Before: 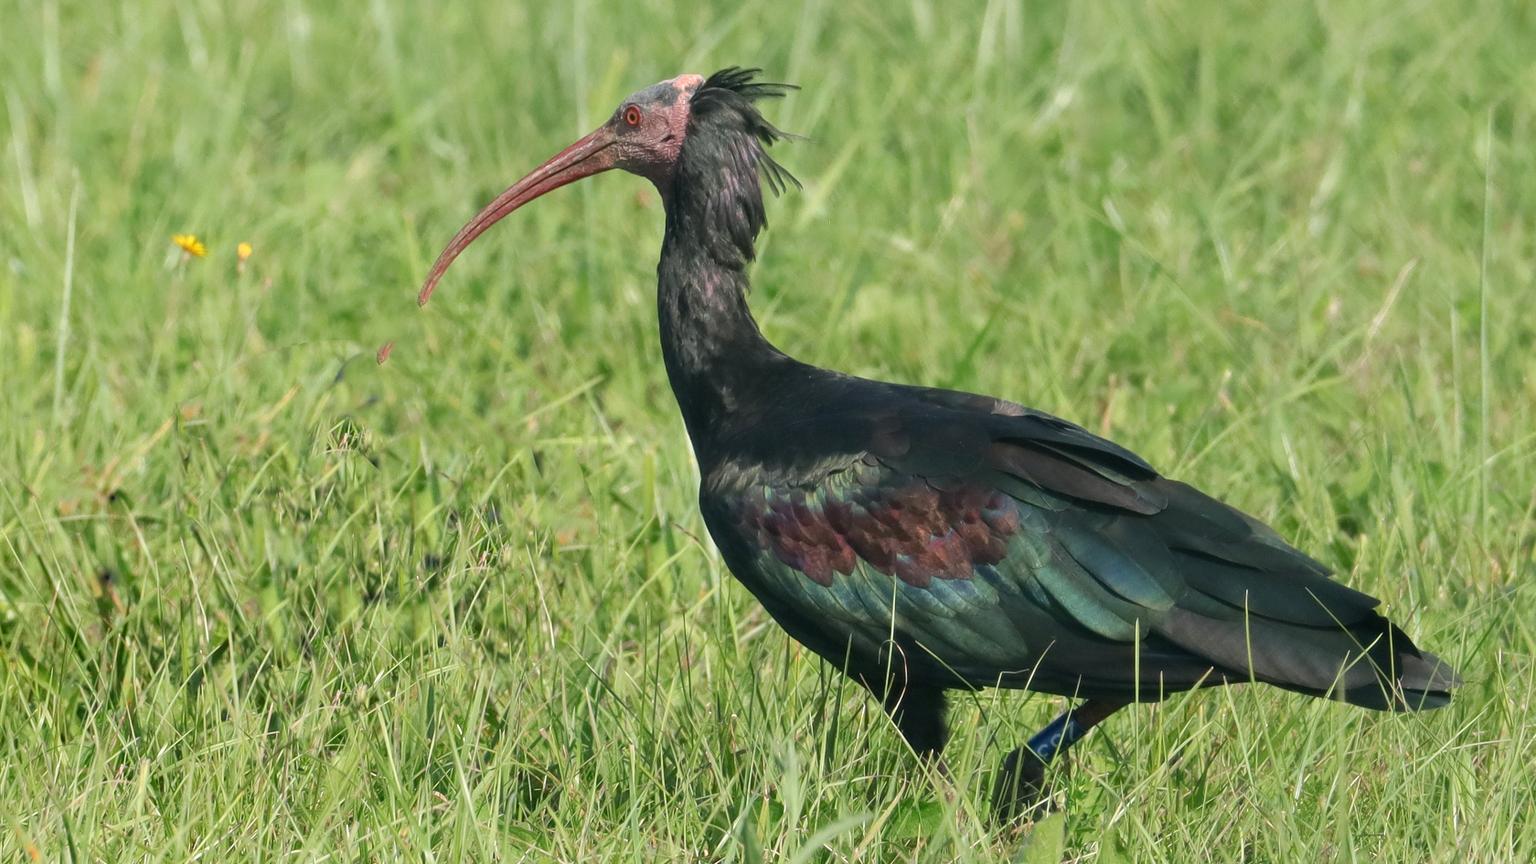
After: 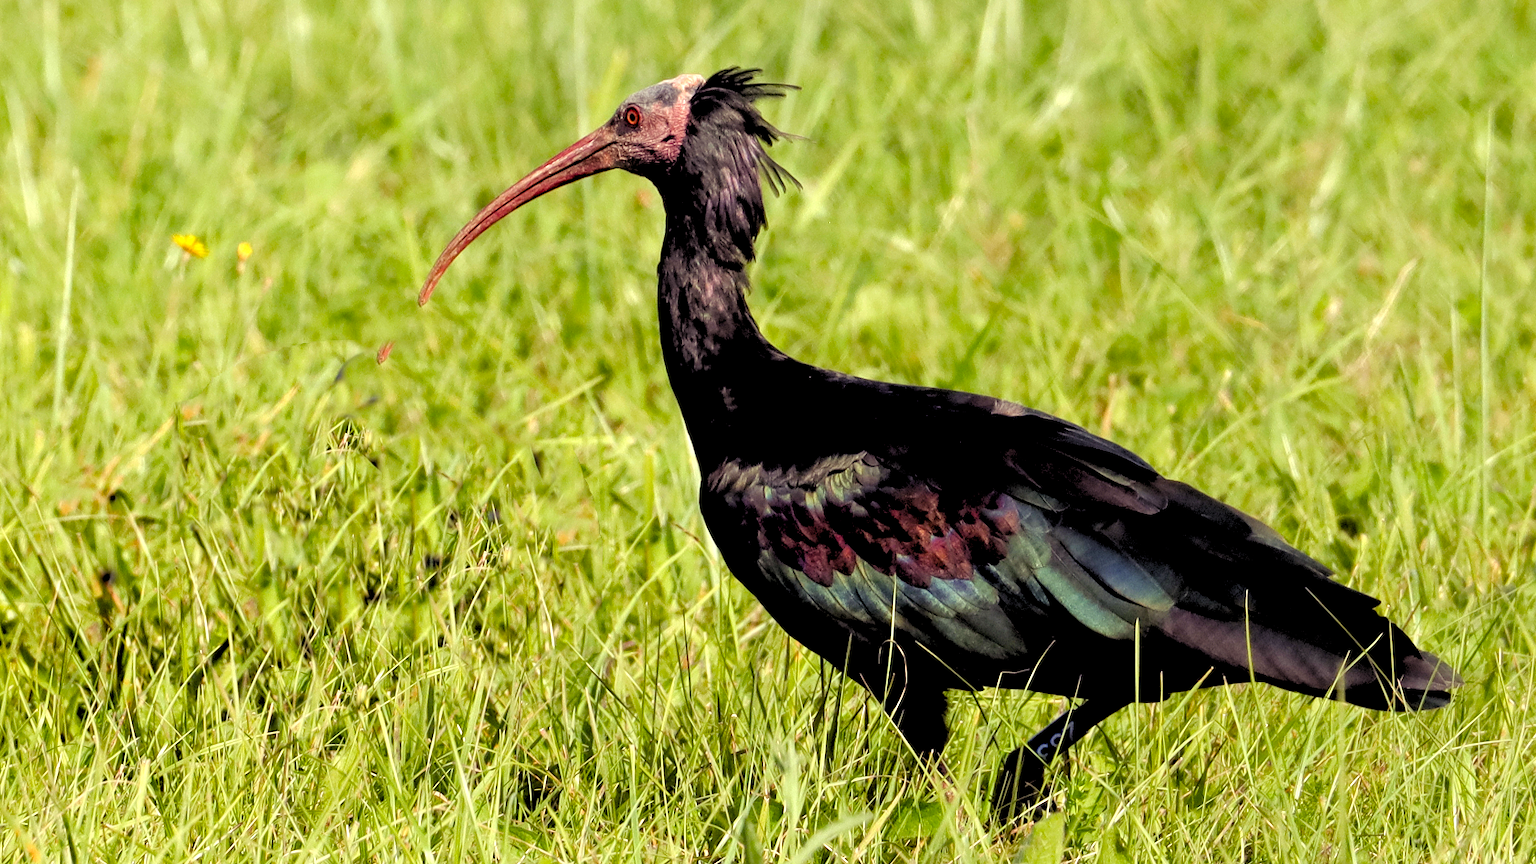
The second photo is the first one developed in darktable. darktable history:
rgb levels: levels [[0.029, 0.461, 0.922], [0, 0.5, 1], [0, 0.5, 1]]
color balance rgb: shadows lift › luminance -21.66%, shadows lift › chroma 8.98%, shadows lift › hue 283.37°, power › chroma 1.55%, power › hue 25.59°, highlights gain › luminance 6.08%, highlights gain › chroma 2.55%, highlights gain › hue 90°, global offset › luminance -0.87%, perceptual saturation grading › global saturation 27.49%, perceptual saturation grading › highlights -28.39%, perceptual saturation grading › mid-tones 15.22%, perceptual saturation grading › shadows 33.98%, perceptual brilliance grading › highlights 10%, perceptual brilliance grading › mid-tones 5%
